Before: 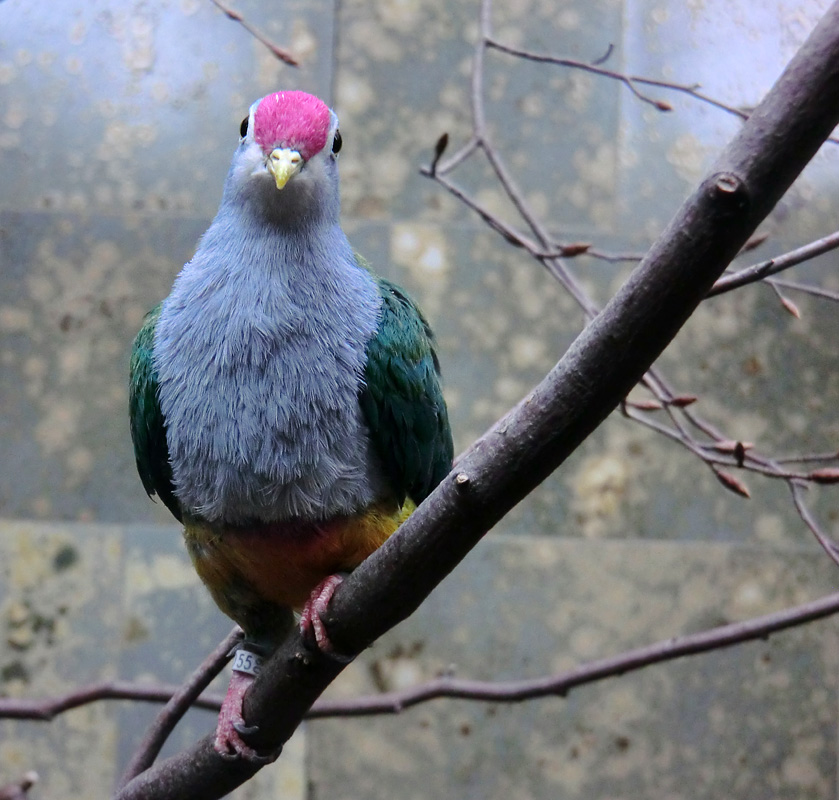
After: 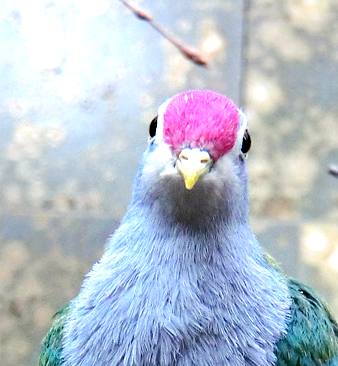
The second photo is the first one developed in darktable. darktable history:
haze removal: compatibility mode true, adaptive false
crop and rotate: left 10.957%, top 0.087%, right 48.668%, bottom 54.066%
exposure: black level correction 0.001, exposure 0.958 EV, compensate highlight preservation false
